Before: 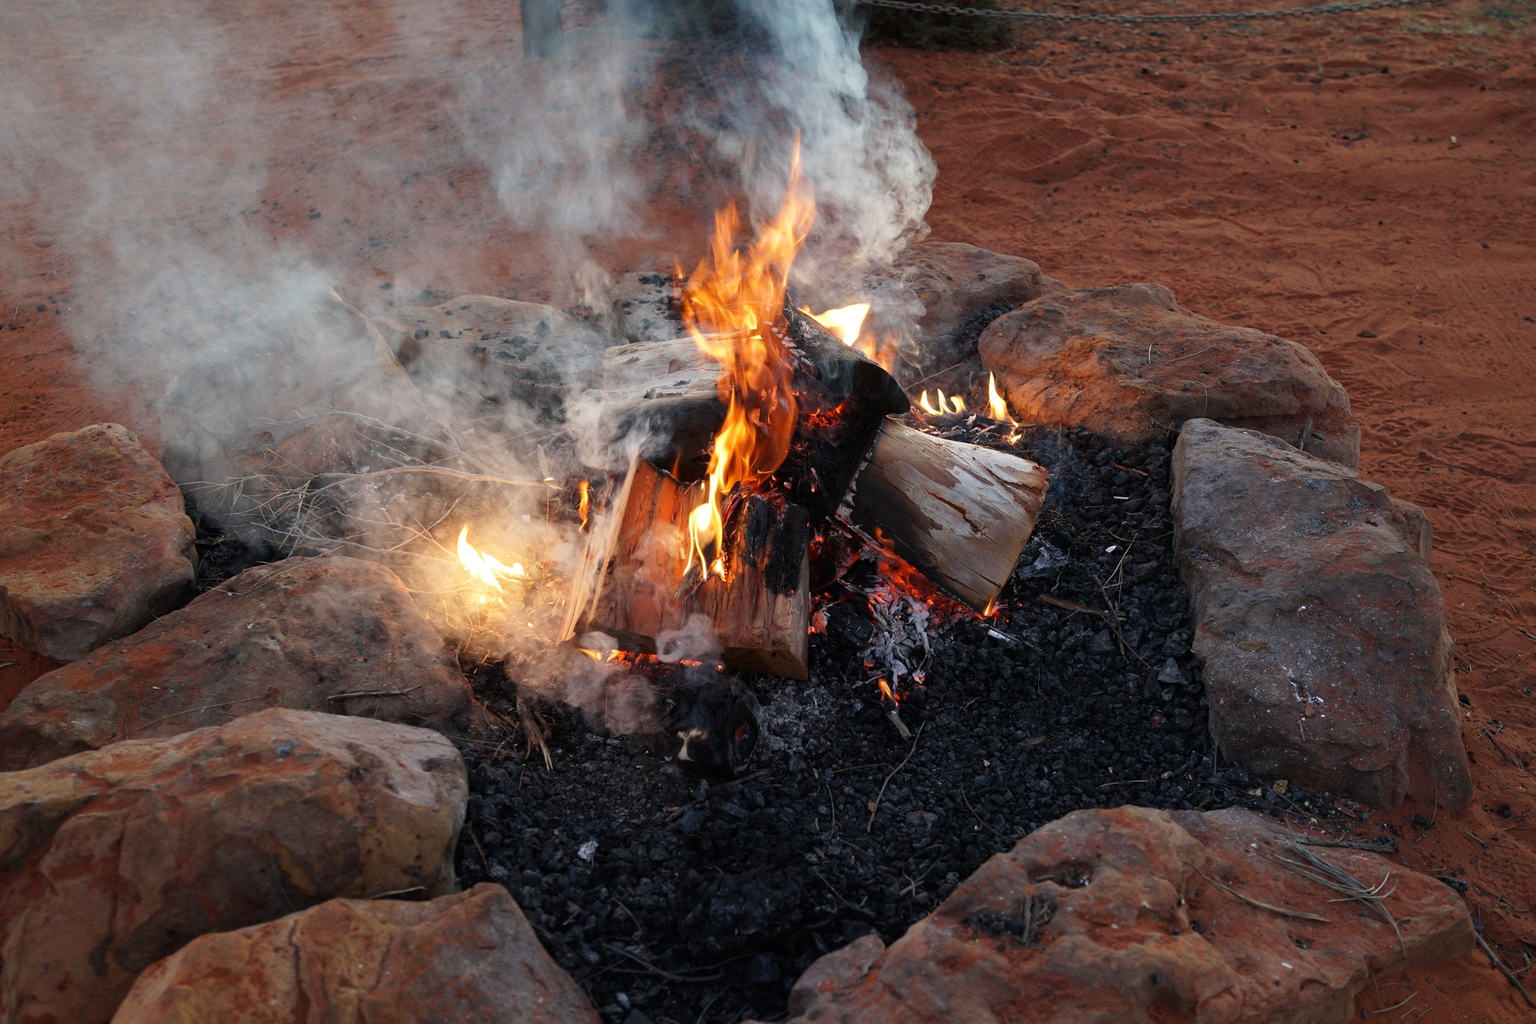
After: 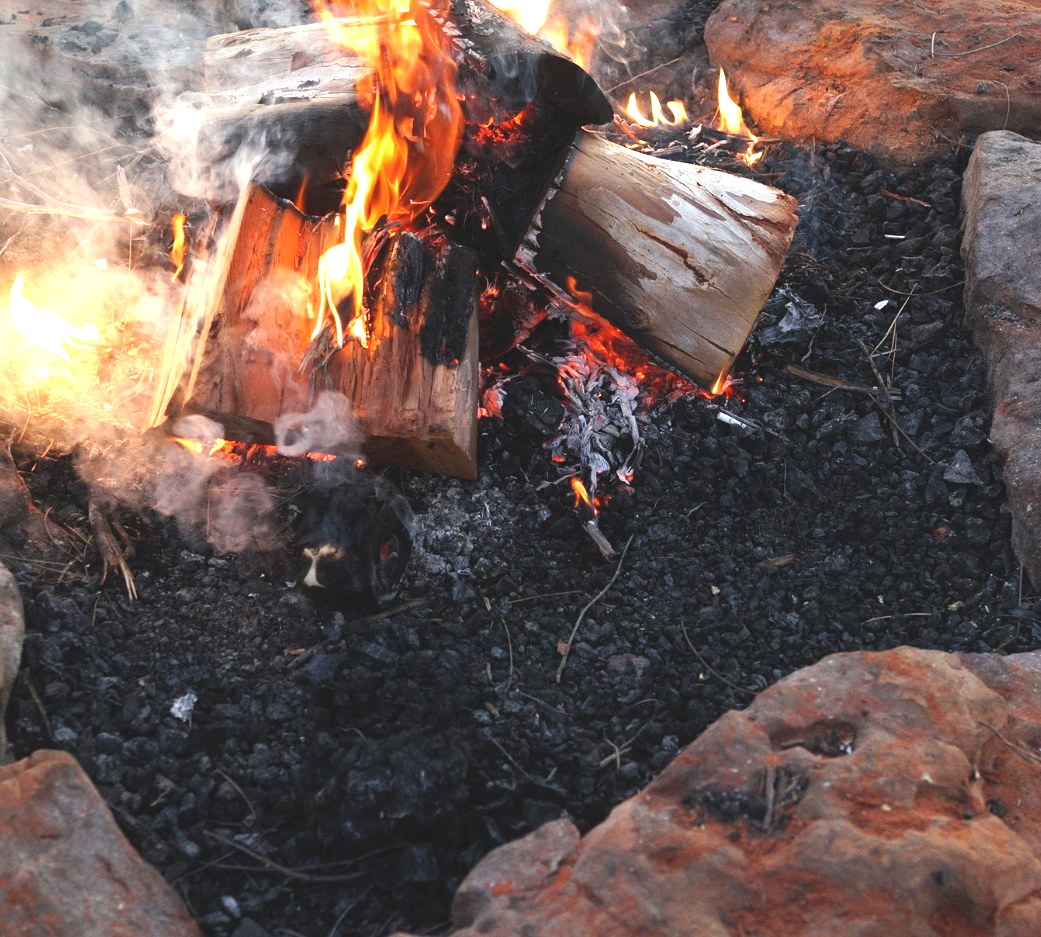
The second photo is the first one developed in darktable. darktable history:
contrast brightness saturation: saturation -0.058
color zones: curves: ch1 [(0, 0.523) (0.143, 0.545) (0.286, 0.52) (0.429, 0.506) (0.571, 0.503) (0.714, 0.503) (0.857, 0.508) (1, 0.523)]
exposure: black level correction -0.006, exposure 1 EV, compensate exposure bias true, compensate highlight preservation false
crop and rotate: left 29.337%, top 31.338%, right 19.812%
